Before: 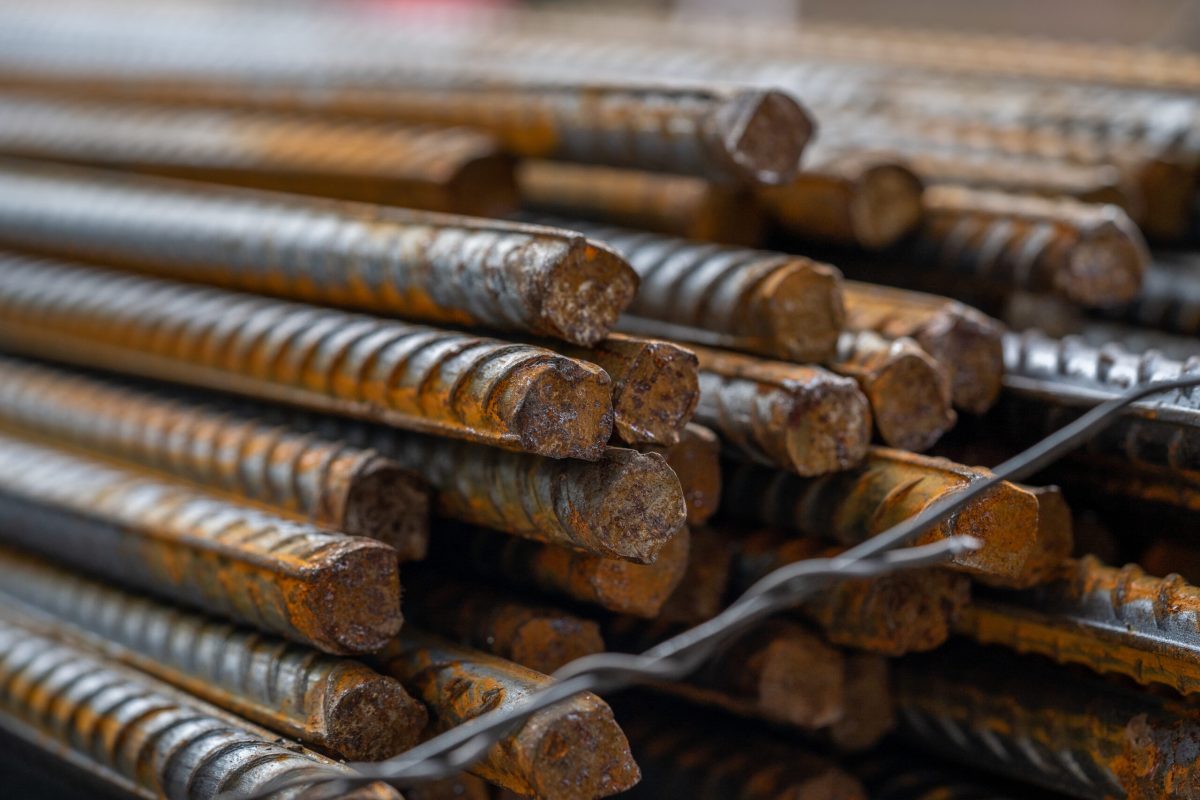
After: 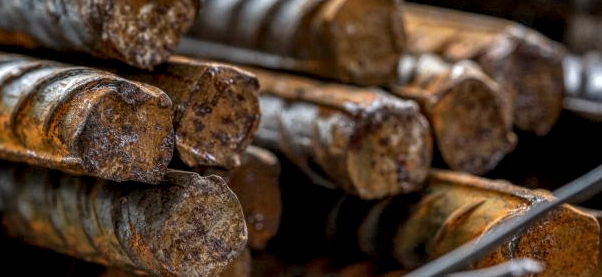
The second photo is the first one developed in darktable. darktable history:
sharpen: radius 2.883, amount 0.868, threshold 47.523
local contrast: highlights 100%, shadows 100%, detail 200%, midtone range 0.2
crop: left 36.607%, top 34.735%, right 13.146%, bottom 30.611%
